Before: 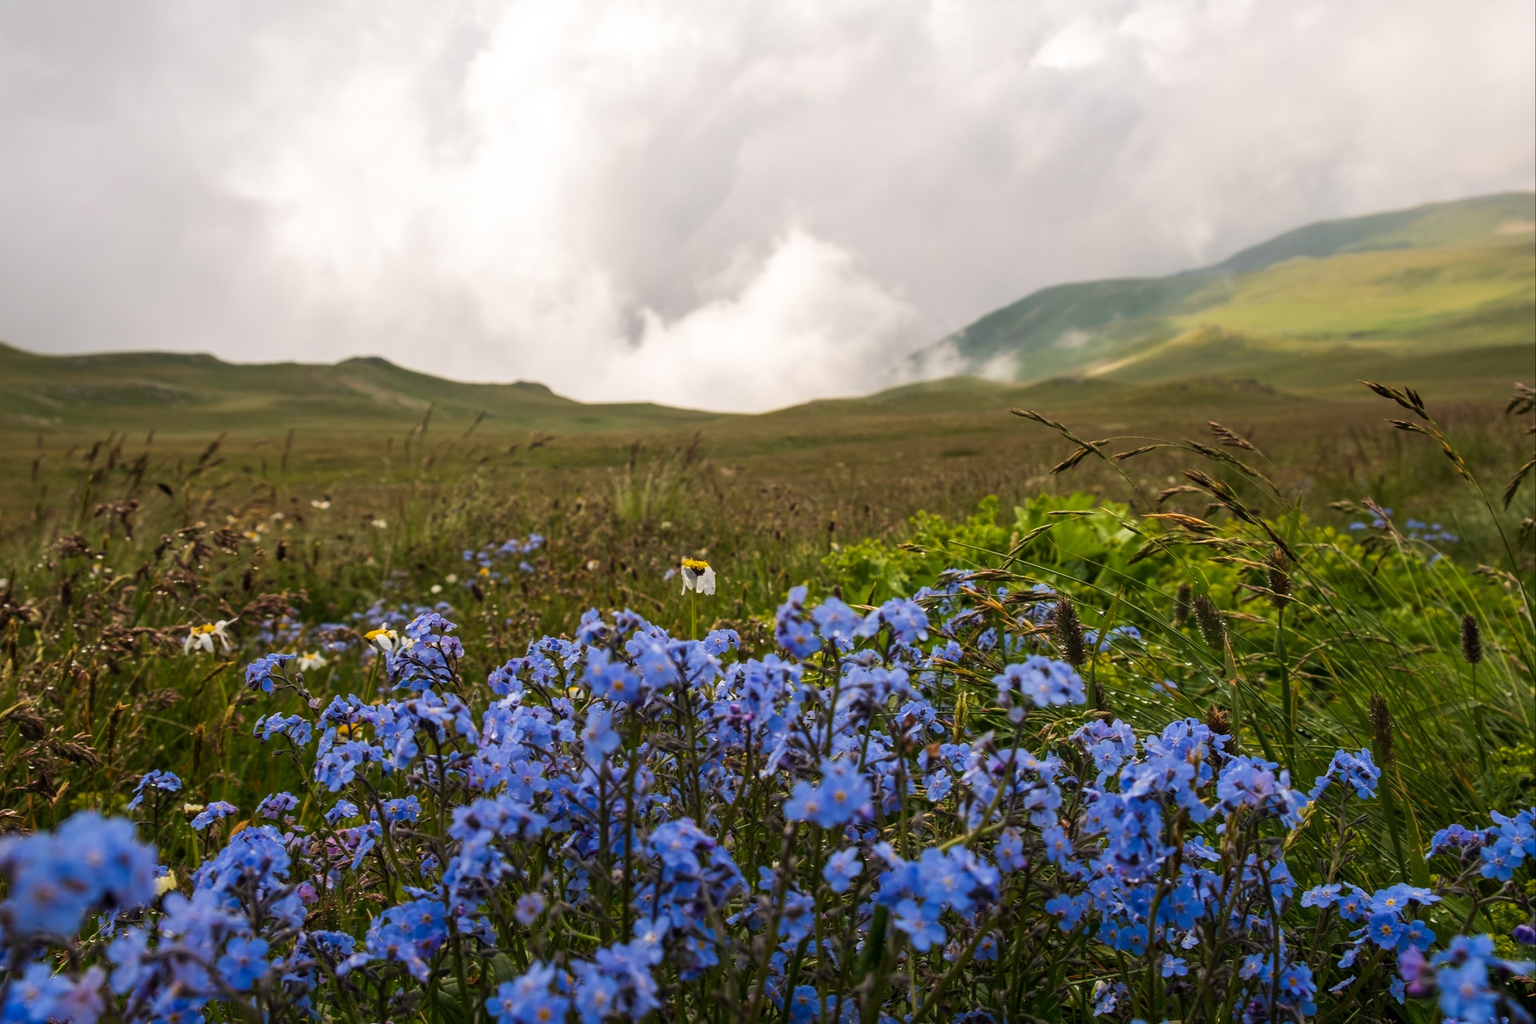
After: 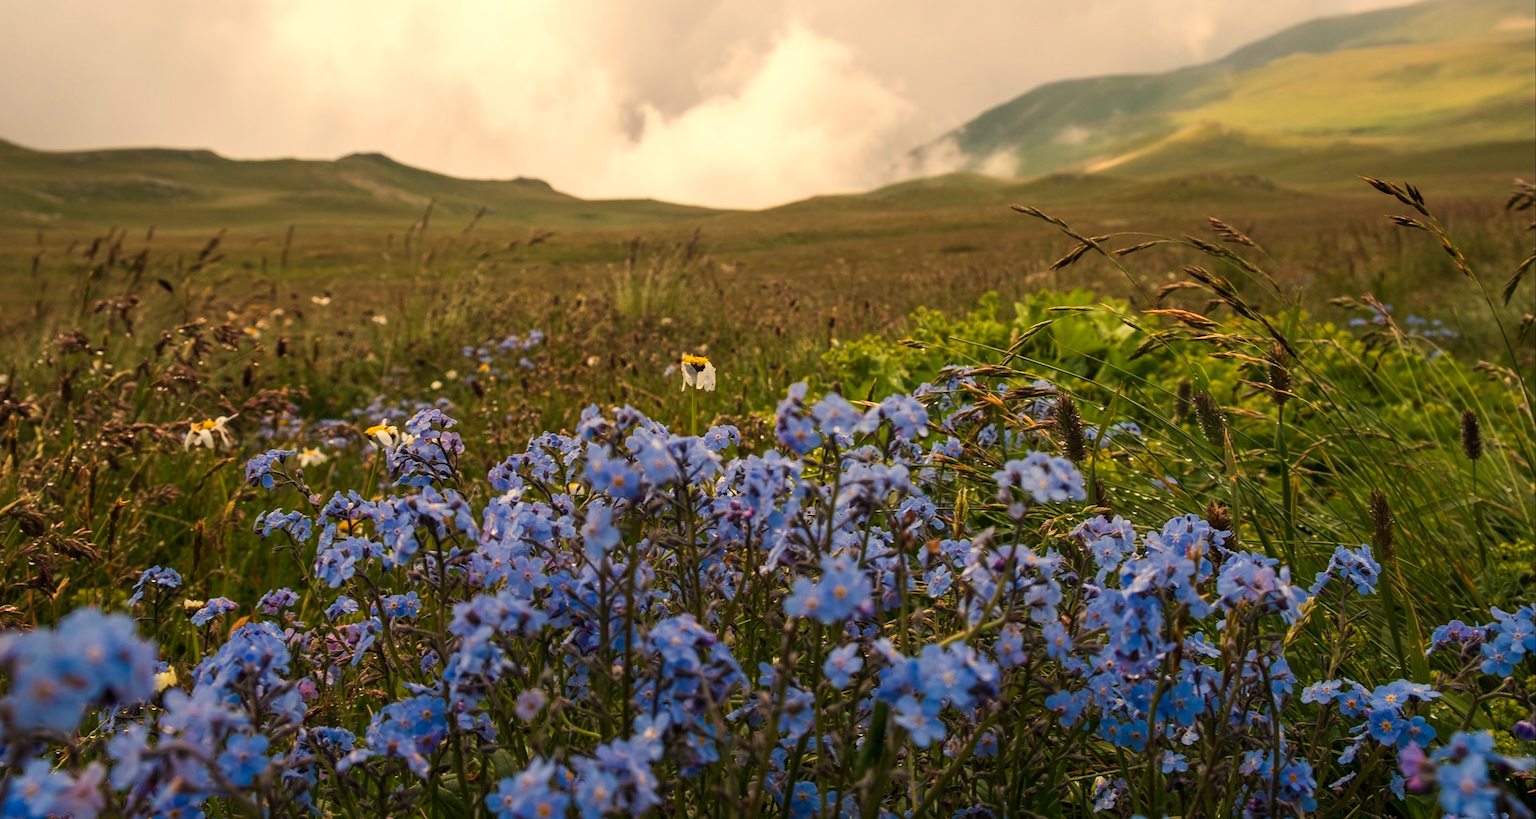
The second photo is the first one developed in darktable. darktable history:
crop and rotate: top 19.998%
white balance: red 1.123, blue 0.83
